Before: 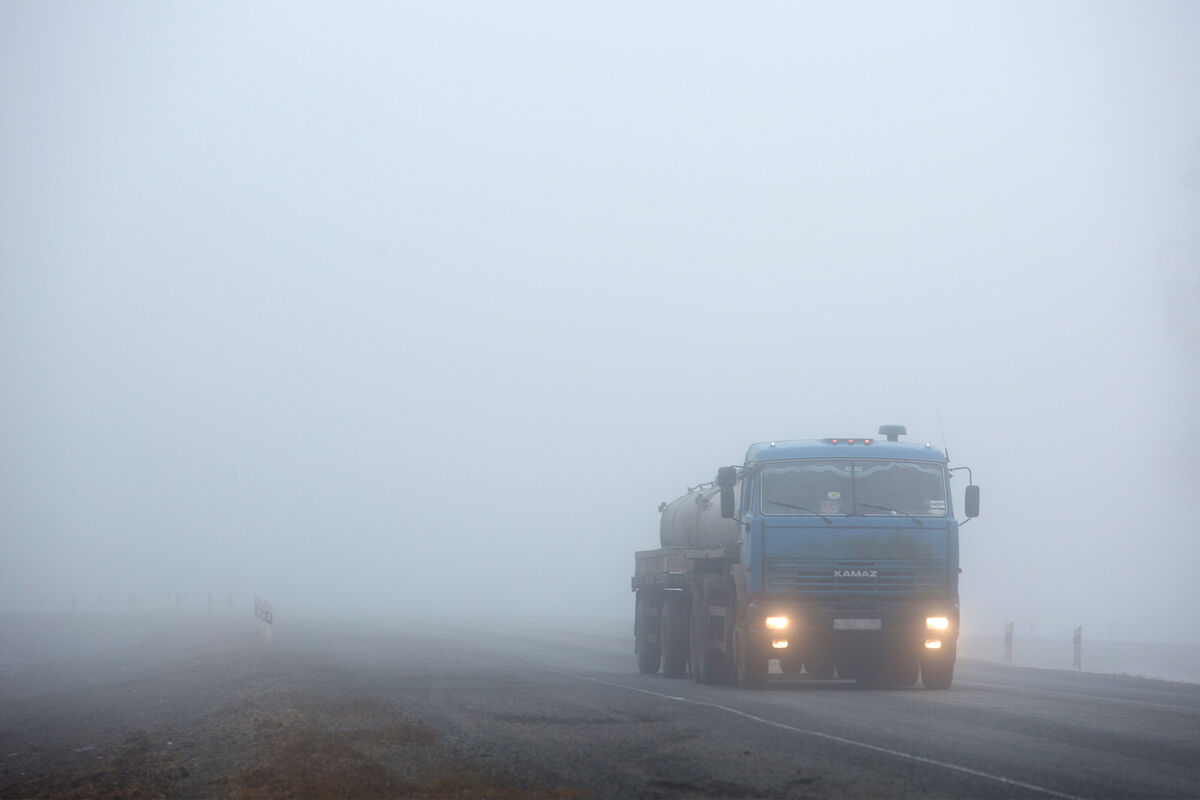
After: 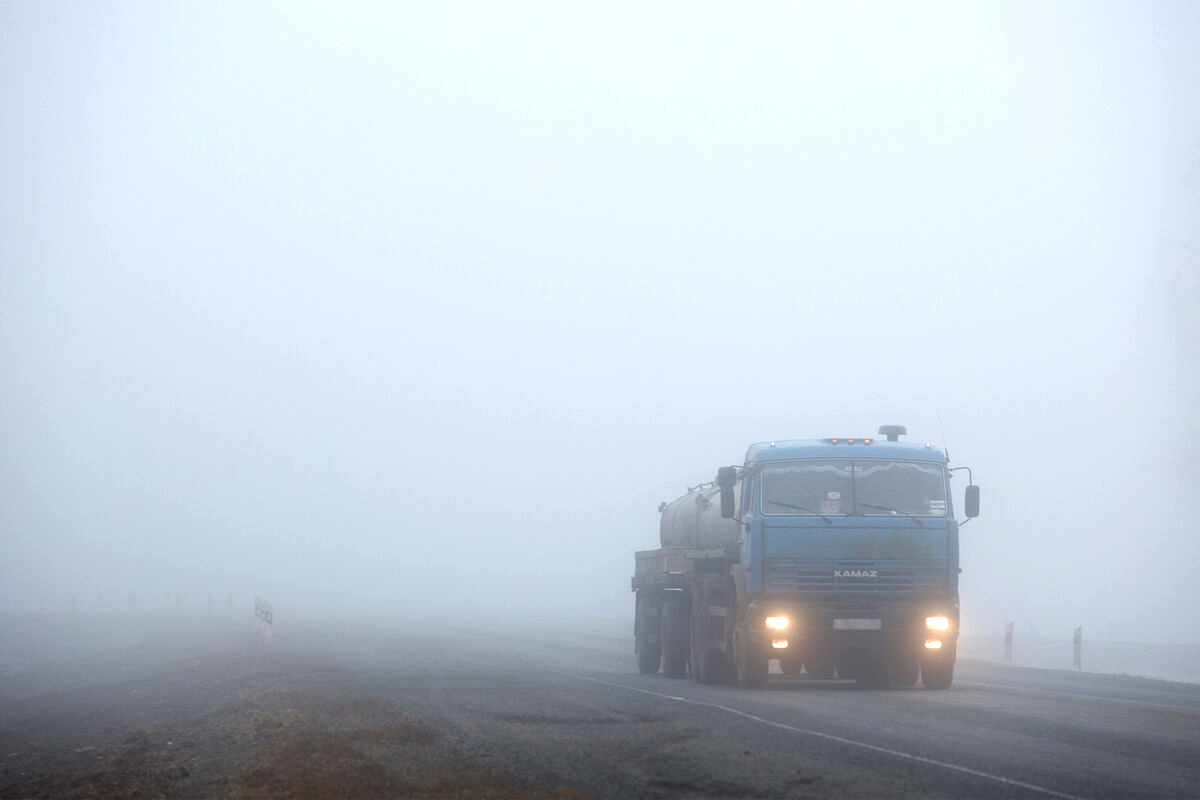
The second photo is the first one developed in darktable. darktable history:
exposure: exposure 0.127 EV, compensate highlight preservation false
levels: levels [0.016, 0.484, 0.953]
